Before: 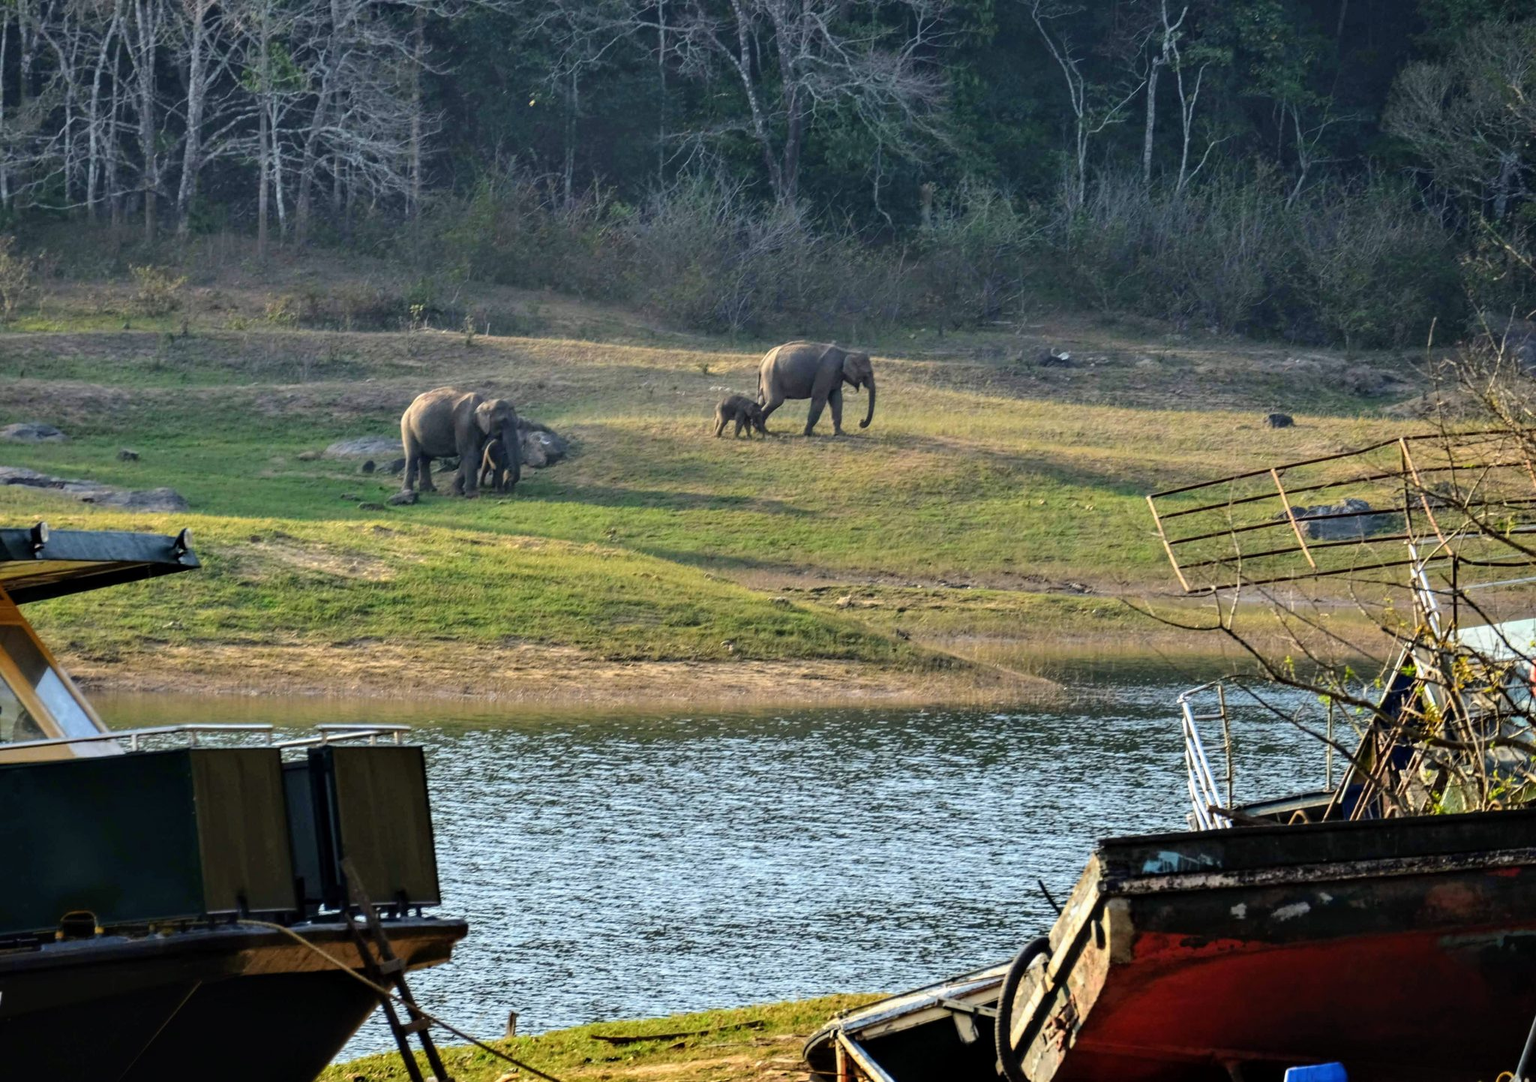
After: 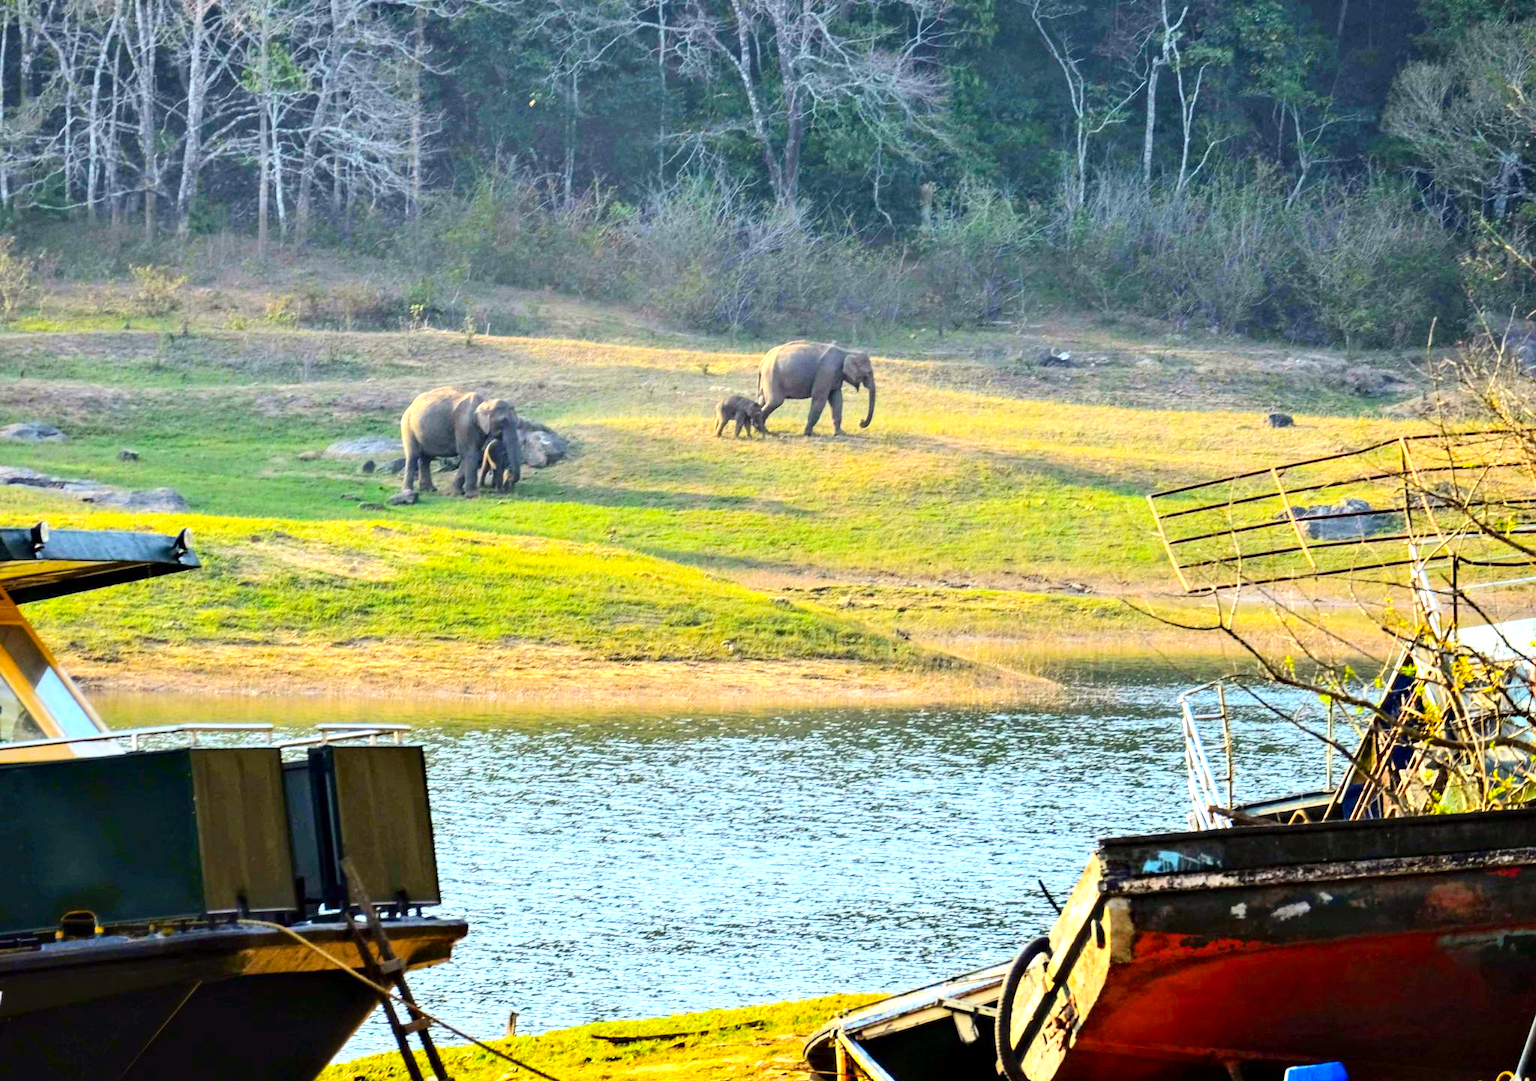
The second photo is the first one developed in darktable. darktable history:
tone curve: curves: ch0 [(0, 0) (0.004, 0.001) (0.133, 0.112) (0.325, 0.362) (0.832, 0.893) (1, 1)], color space Lab, independent channels, preserve colors none
exposure: exposure 1.161 EV, compensate highlight preservation false
color balance rgb: power › chroma 0.654%, power › hue 60°, linear chroma grading › global chroma 15.283%, perceptual saturation grading › global saturation 25.645%, contrast -9.479%
